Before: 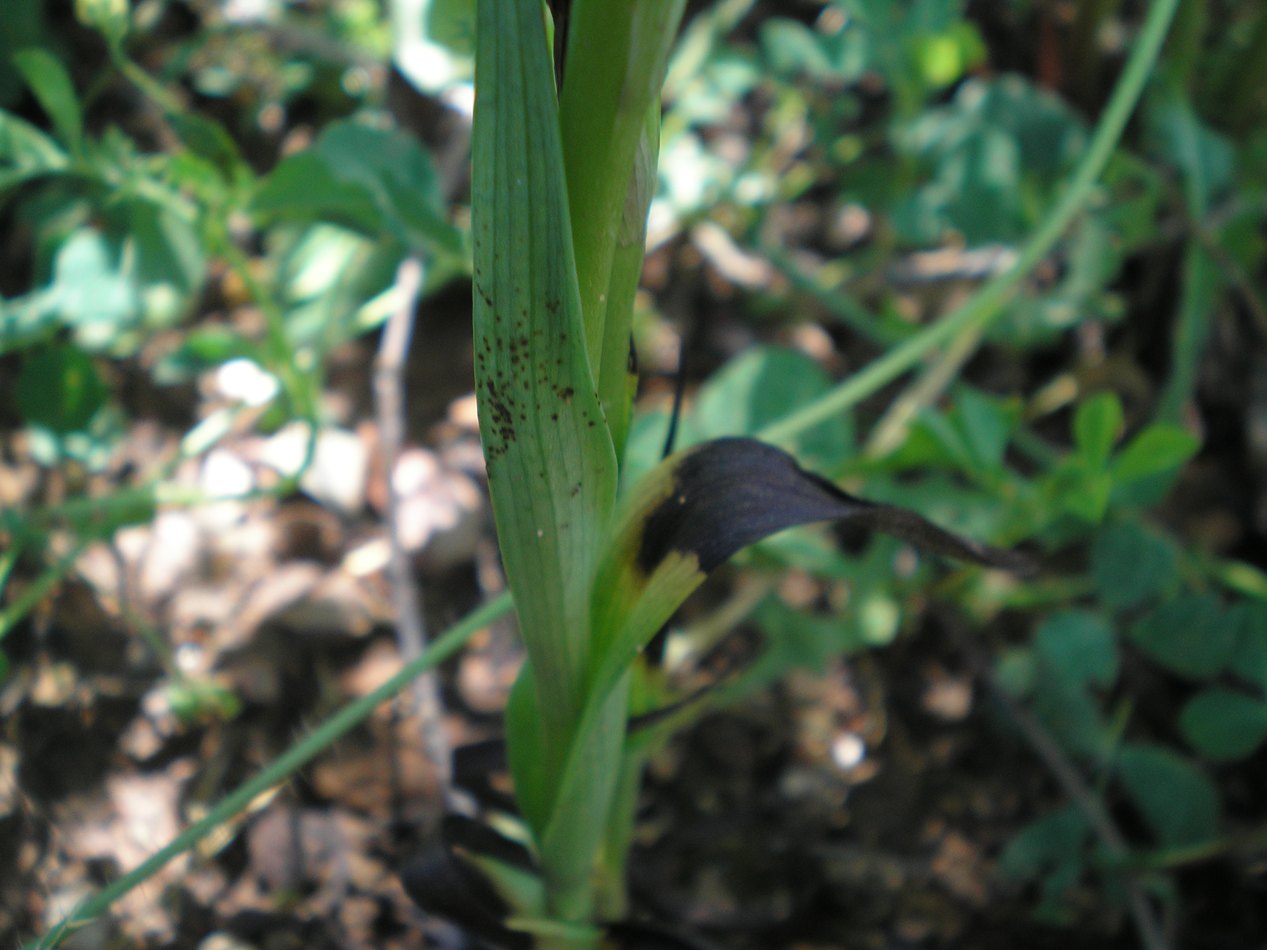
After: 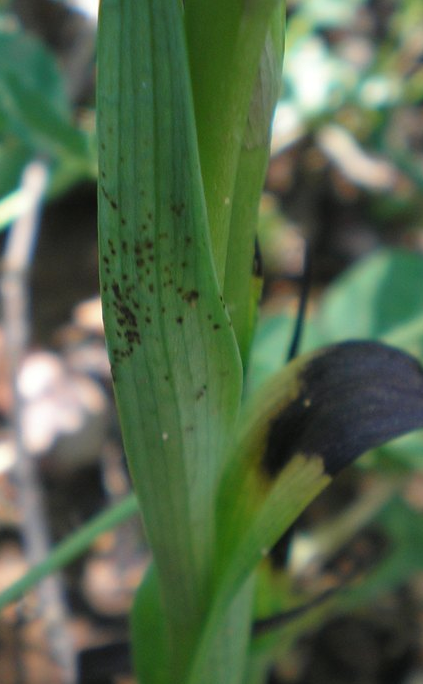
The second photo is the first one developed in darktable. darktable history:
crop and rotate: left 29.654%, top 10.283%, right 36.905%, bottom 17.682%
shadows and highlights: shadows 24.99, highlights -23.52, shadows color adjustment 99.15%, highlights color adjustment 0.672%
